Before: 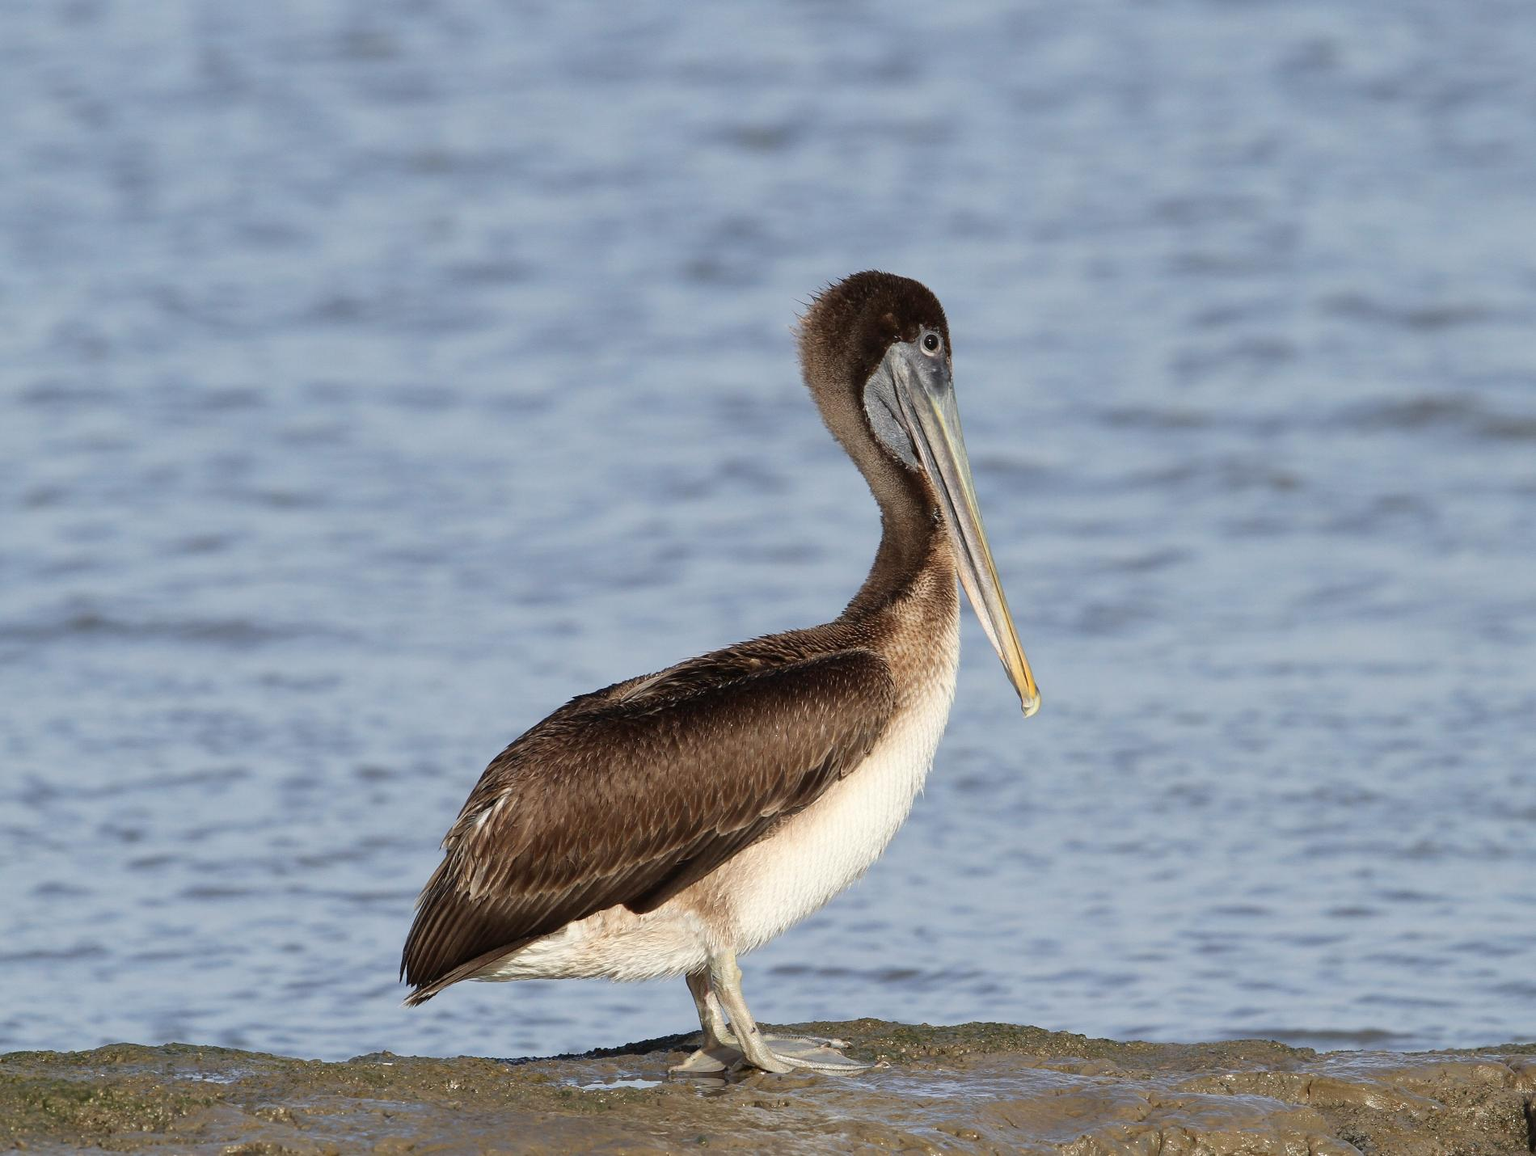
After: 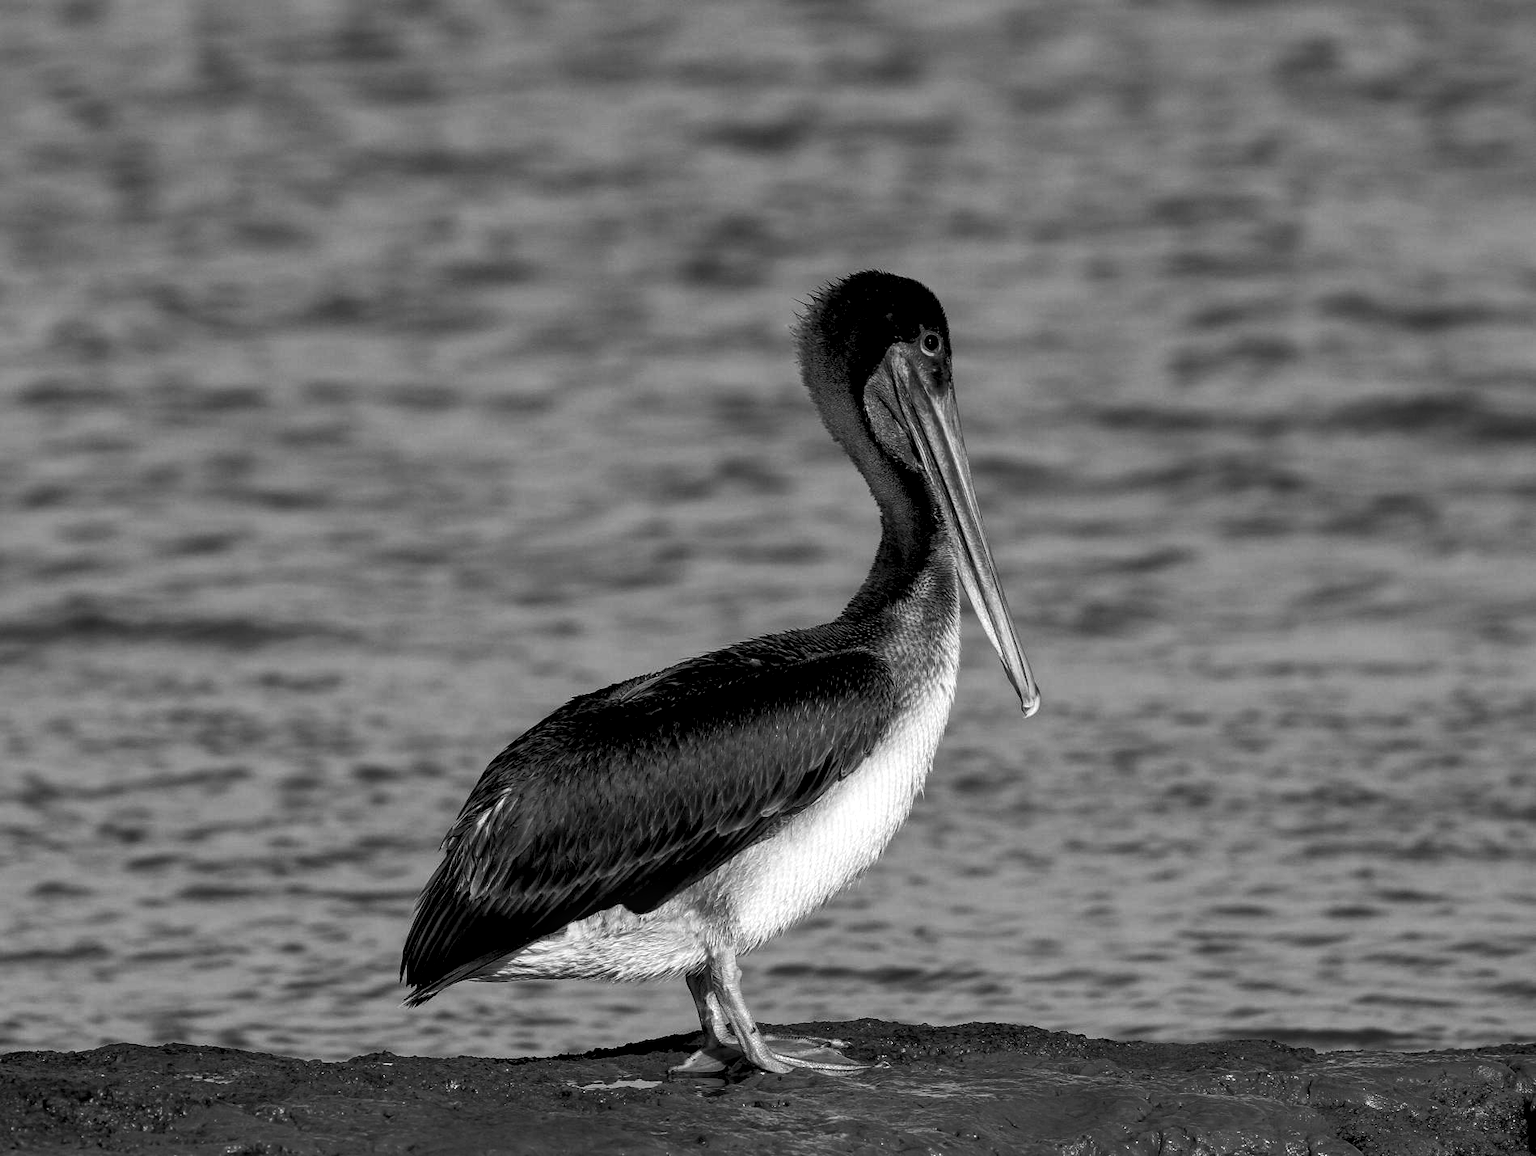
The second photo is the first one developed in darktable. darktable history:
color balance: mode lift, gamma, gain (sRGB), lift [1, 1, 0.101, 1]
rgb levels: levels [[0.01, 0.419, 0.839], [0, 0.5, 1], [0, 0.5, 1]]
color correction: highlights a* -0.482, highlights b* 0.161, shadows a* 4.66, shadows b* 20.72
local contrast: on, module defaults
monochrome: on, module defaults
